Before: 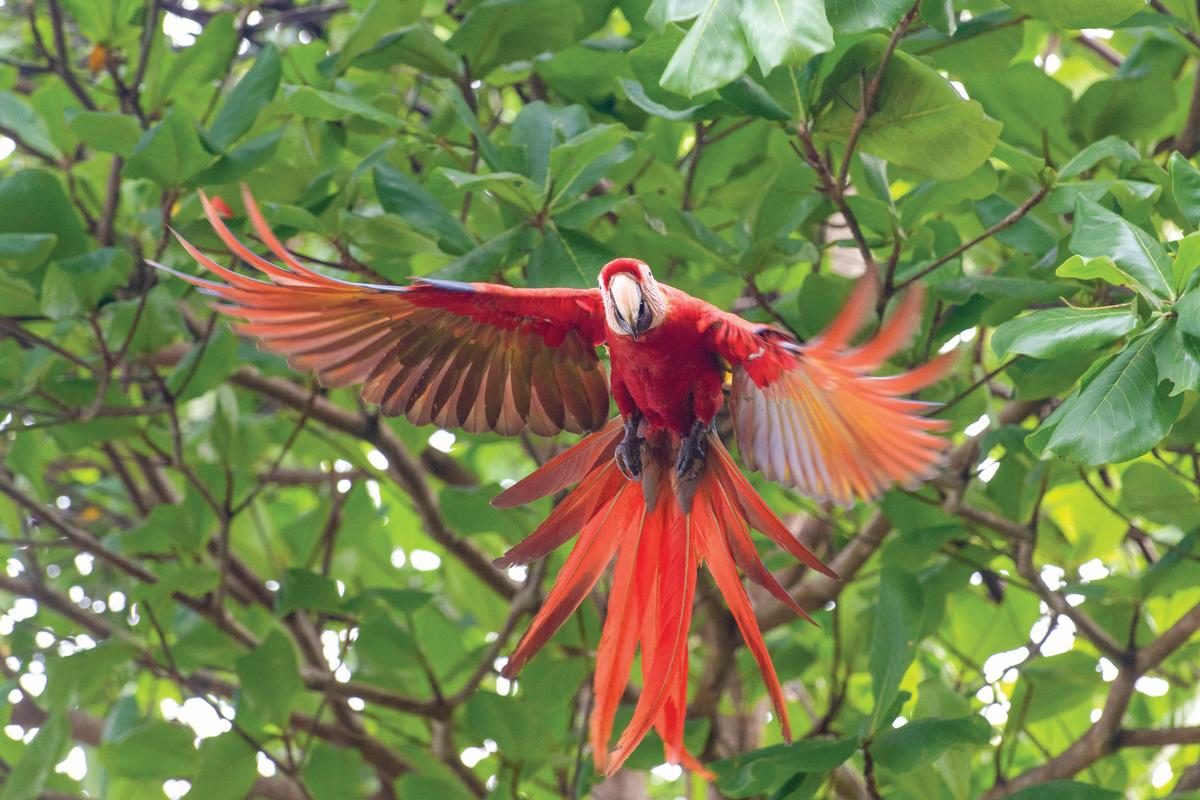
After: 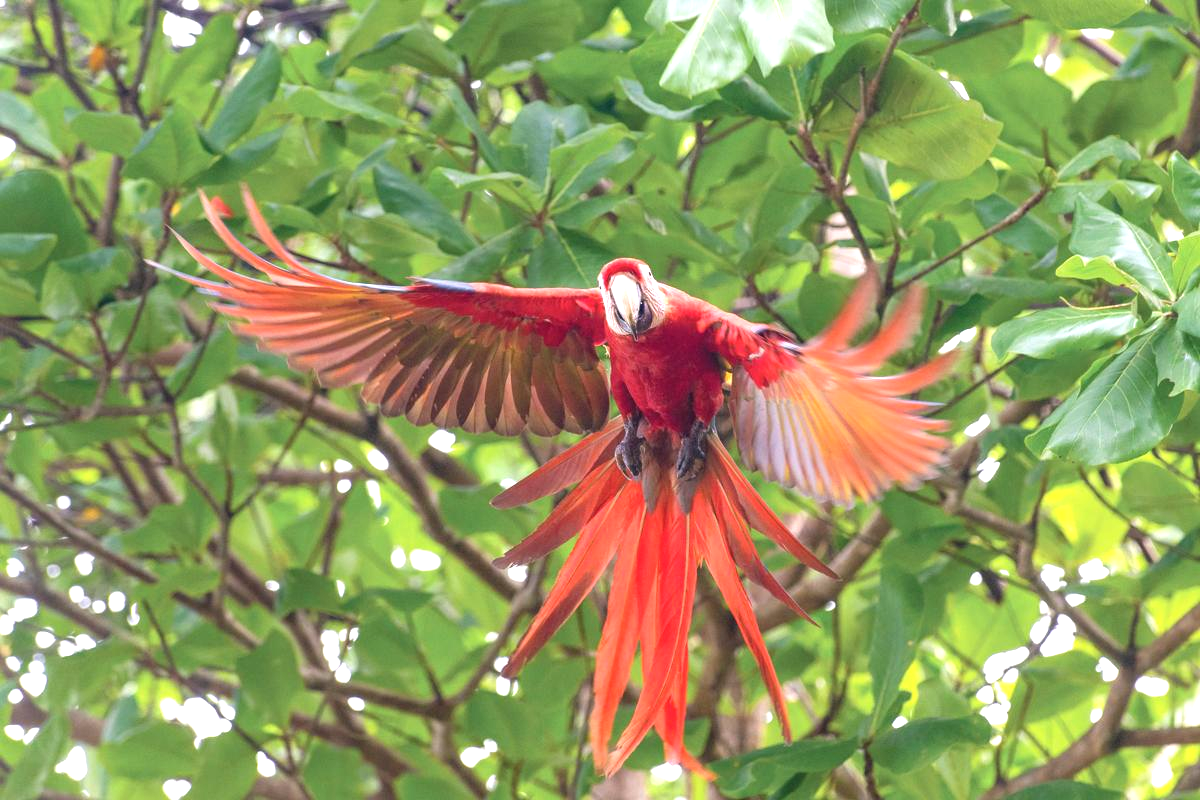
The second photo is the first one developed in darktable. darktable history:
exposure: exposure 0.6 EV, compensate highlight preservation false
color correction: highlights a* 3.12, highlights b* -1.55, shadows a* -0.101, shadows b* 2.52, saturation 0.98
